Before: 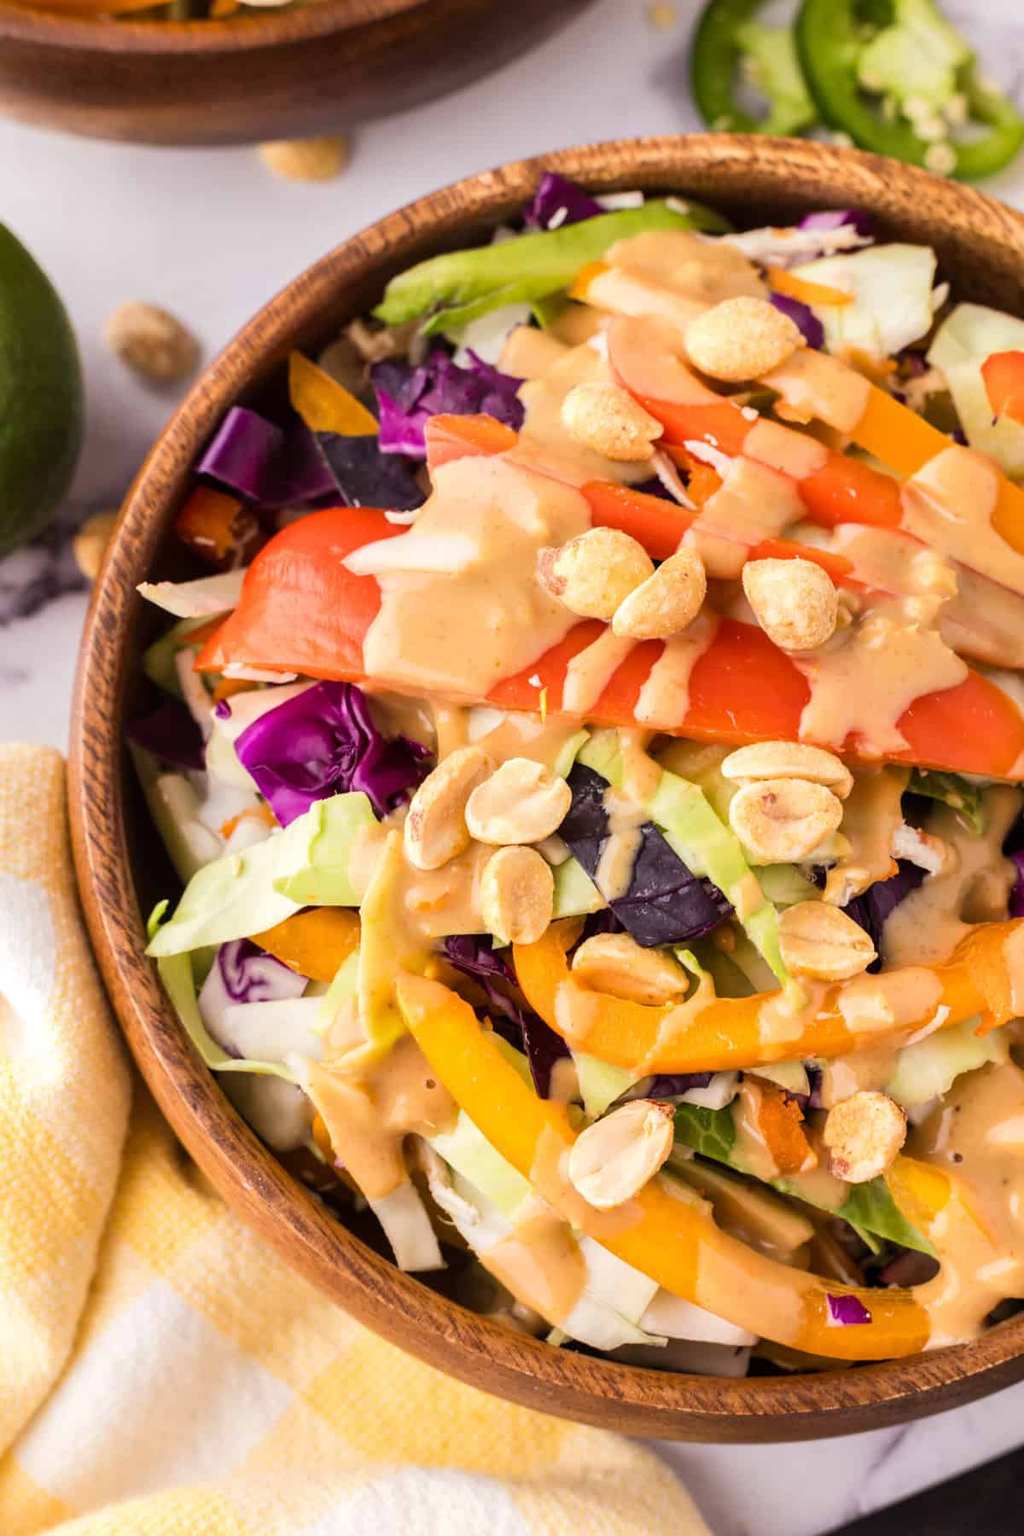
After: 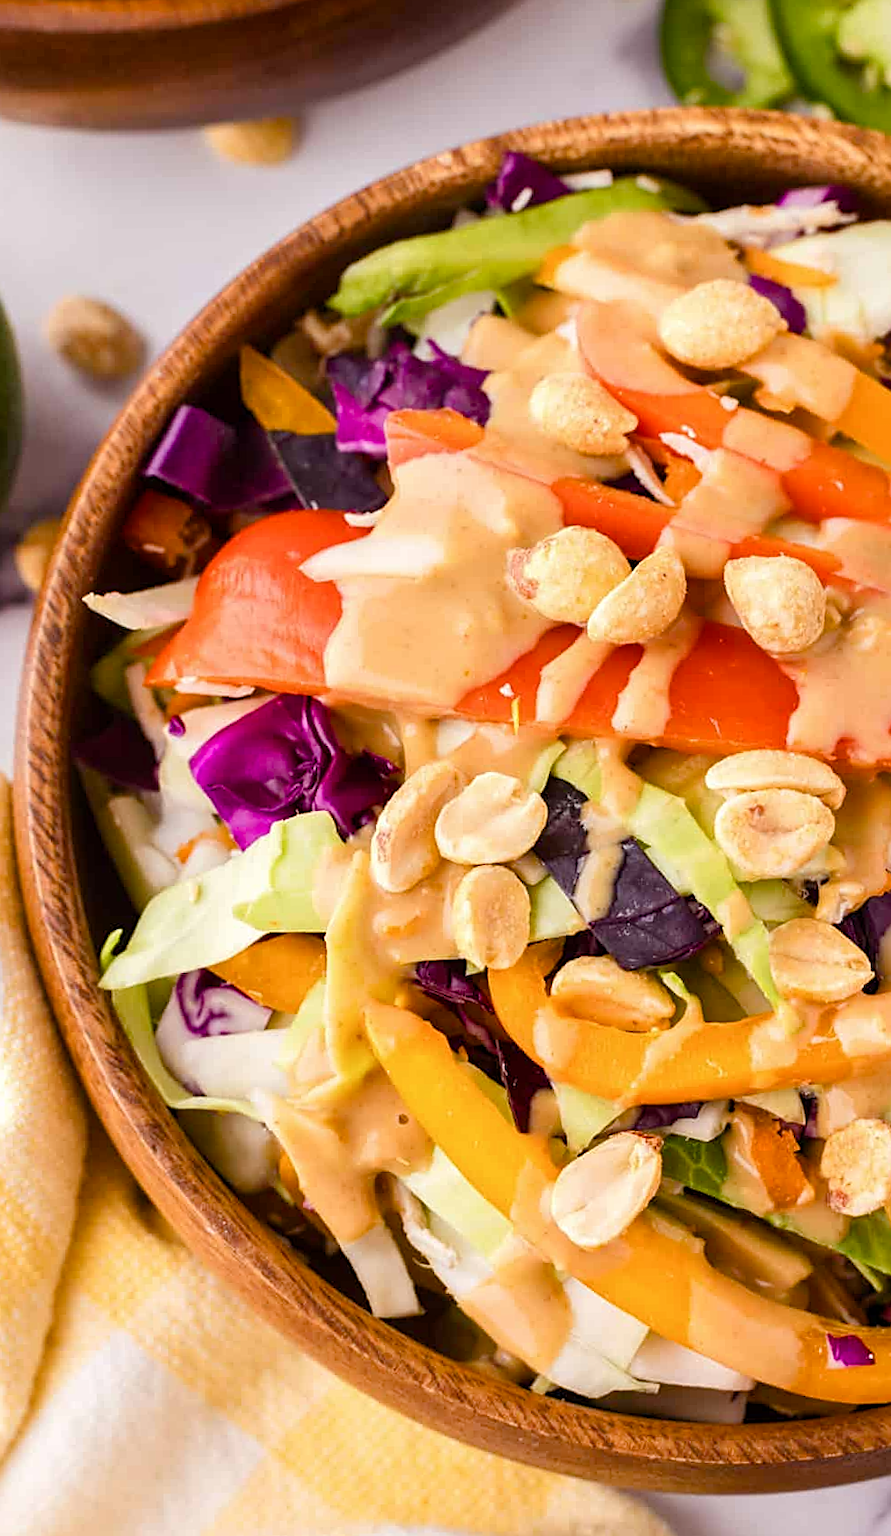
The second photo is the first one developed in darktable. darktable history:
crop and rotate: angle 1°, left 4.281%, top 0.642%, right 11.383%, bottom 2.486%
color balance rgb: perceptual saturation grading › global saturation 20%, perceptual saturation grading › highlights -25%, perceptual saturation grading › shadows 25%
sharpen: on, module defaults
